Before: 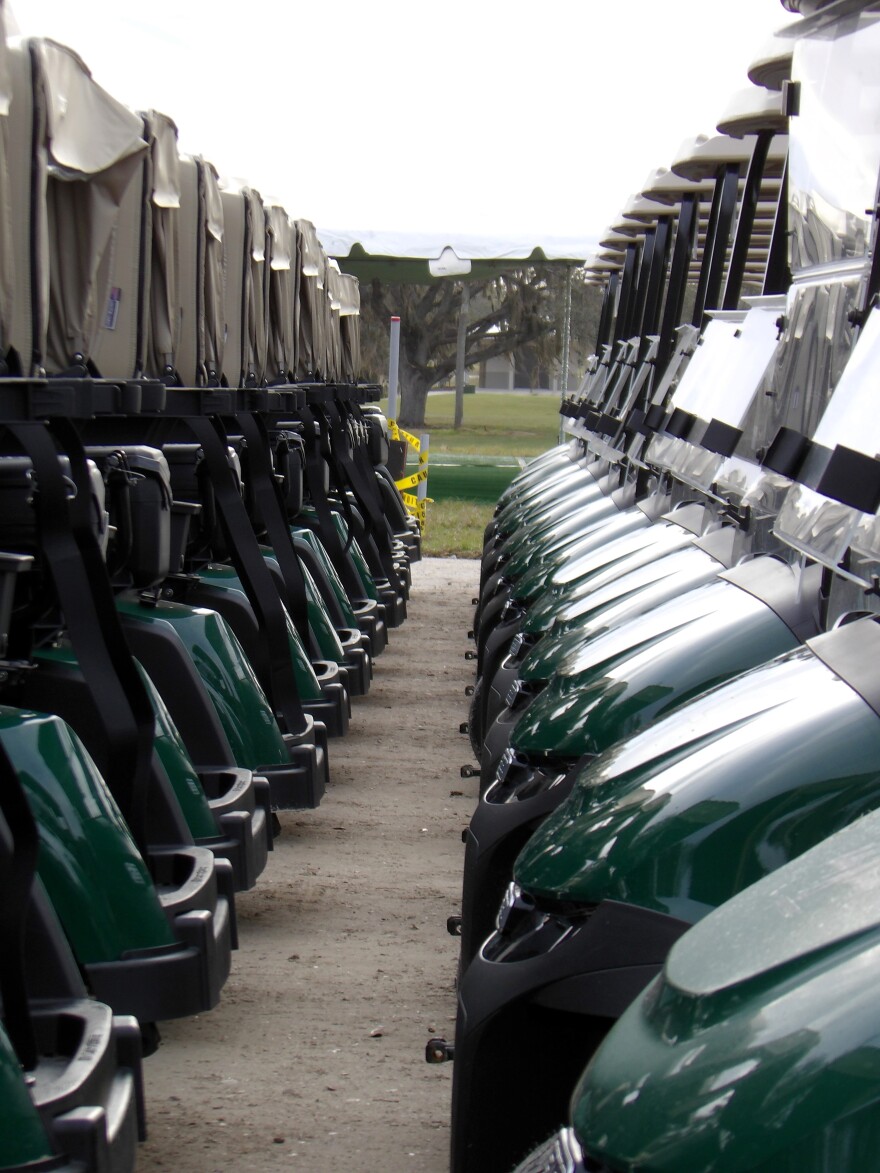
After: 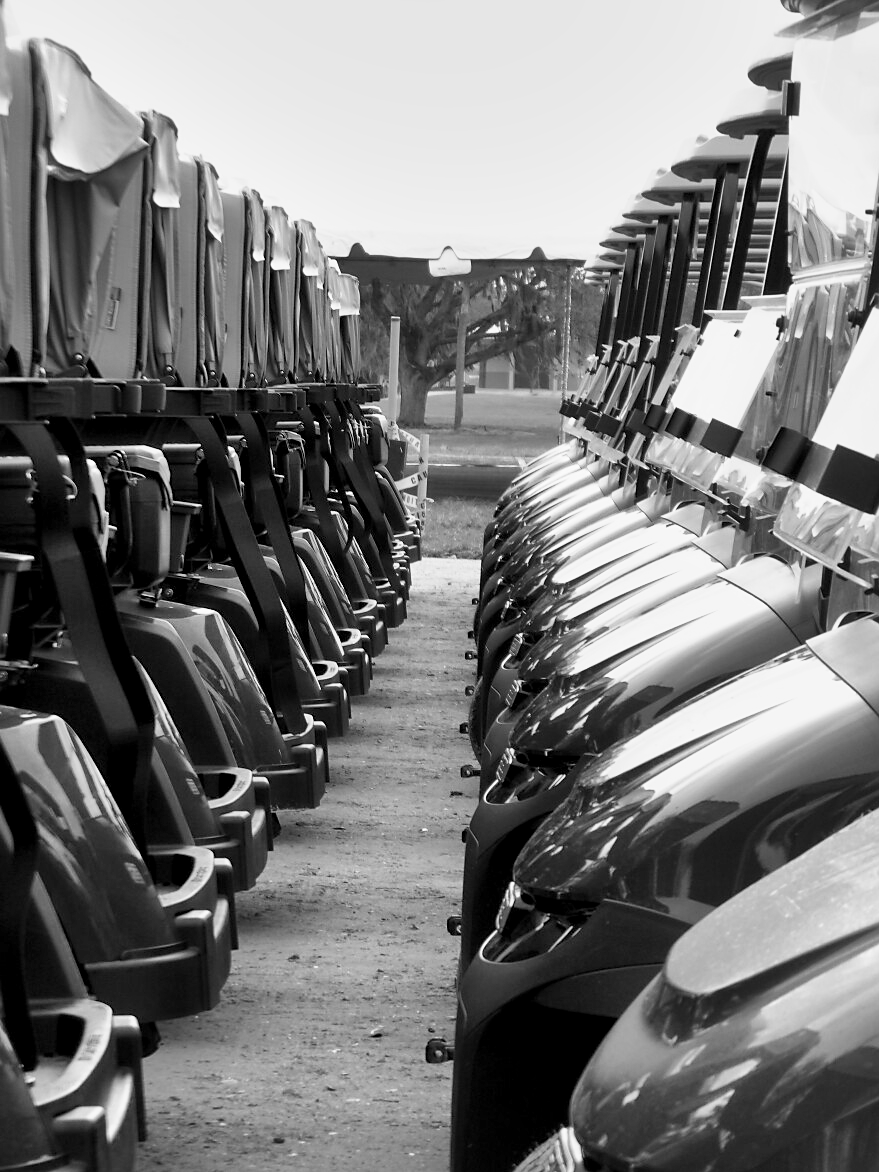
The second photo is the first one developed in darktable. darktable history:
sharpen: radius 1.835, amount 0.401, threshold 1.337
color calibration: output gray [0.267, 0.423, 0.261, 0], illuminant same as pipeline (D50), adaptation XYZ, x 0.346, y 0.359, temperature 5020.32 K
shadows and highlights: white point adjustment 1.06, soften with gaussian
base curve: curves: ch0 [(0, 0) (0.088, 0.125) (0.176, 0.251) (0.354, 0.501) (0.613, 0.749) (1, 0.877)], preserve colors none
color balance rgb: linear chroma grading › global chroma 14.893%, perceptual saturation grading › global saturation 25.374%, global vibrance 20%
local contrast: mode bilateral grid, contrast 20, coarseness 51, detail 144%, midtone range 0.2
